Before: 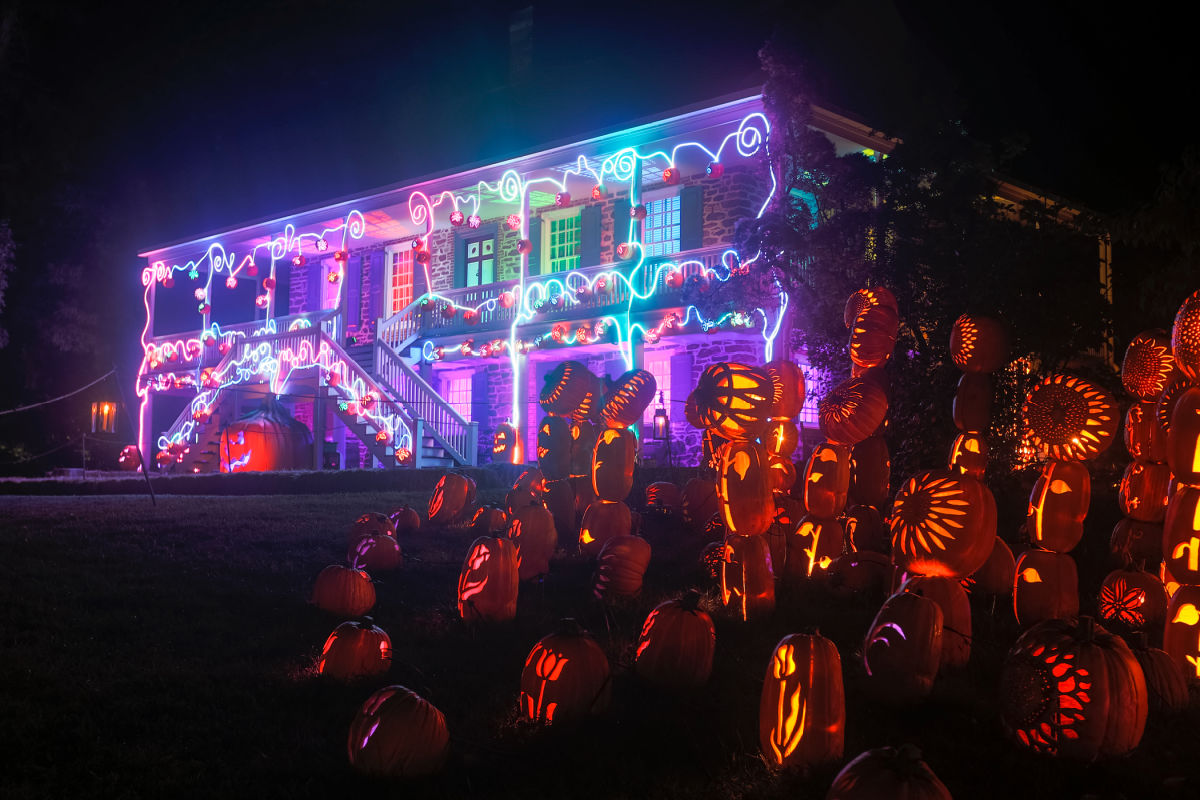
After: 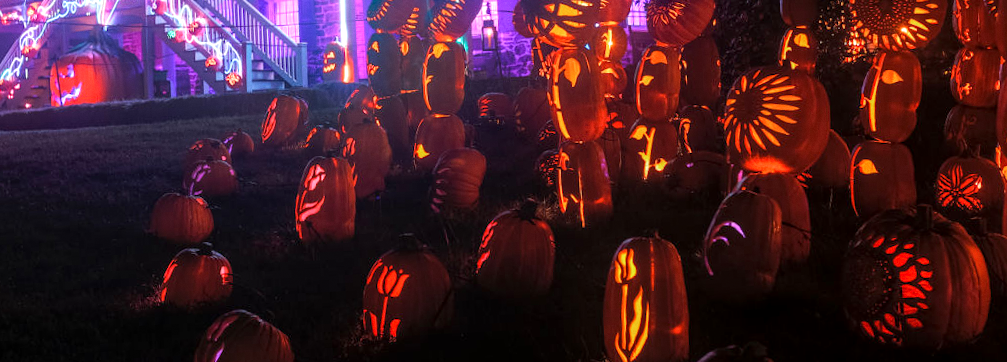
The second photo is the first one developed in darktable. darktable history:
rotate and perspective: rotation -3°, crop left 0.031, crop right 0.968, crop top 0.07, crop bottom 0.93
crop and rotate: left 13.306%, top 48.129%, bottom 2.928%
exposure: exposure 0.2 EV, compensate highlight preservation false
local contrast: on, module defaults
grain: coarseness 14.57 ISO, strength 8.8%
color zones: curves: ch0 [(0, 0.5) (0.143, 0.5) (0.286, 0.456) (0.429, 0.5) (0.571, 0.5) (0.714, 0.5) (0.857, 0.5) (1, 0.5)]; ch1 [(0, 0.5) (0.143, 0.5) (0.286, 0.422) (0.429, 0.5) (0.571, 0.5) (0.714, 0.5) (0.857, 0.5) (1, 0.5)]
shadows and highlights: radius 93.07, shadows -14.46, white point adjustment 0.23, highlights 31.48, compress 48.23%, highlights color adjustment 52.79%, soften with gaussian
